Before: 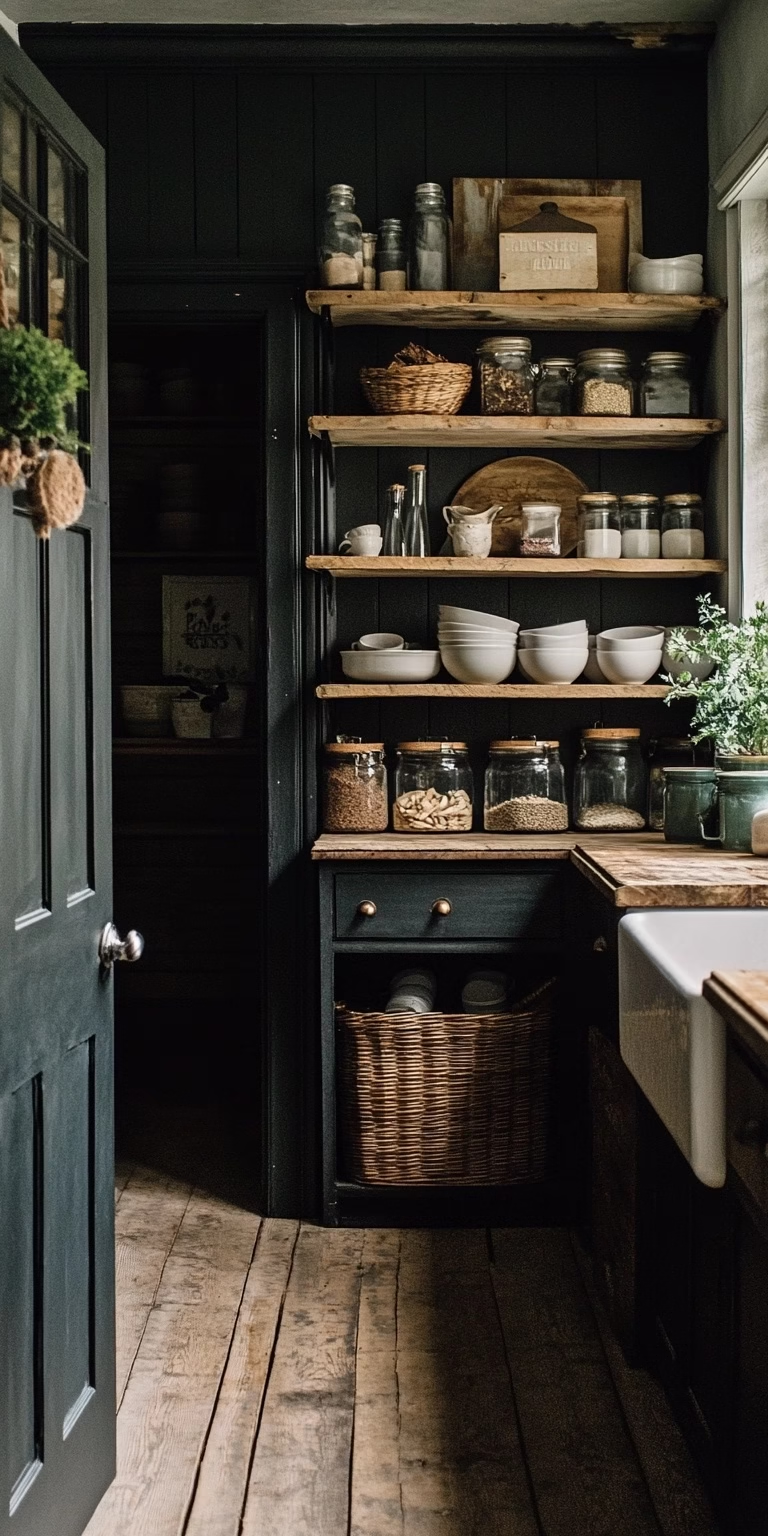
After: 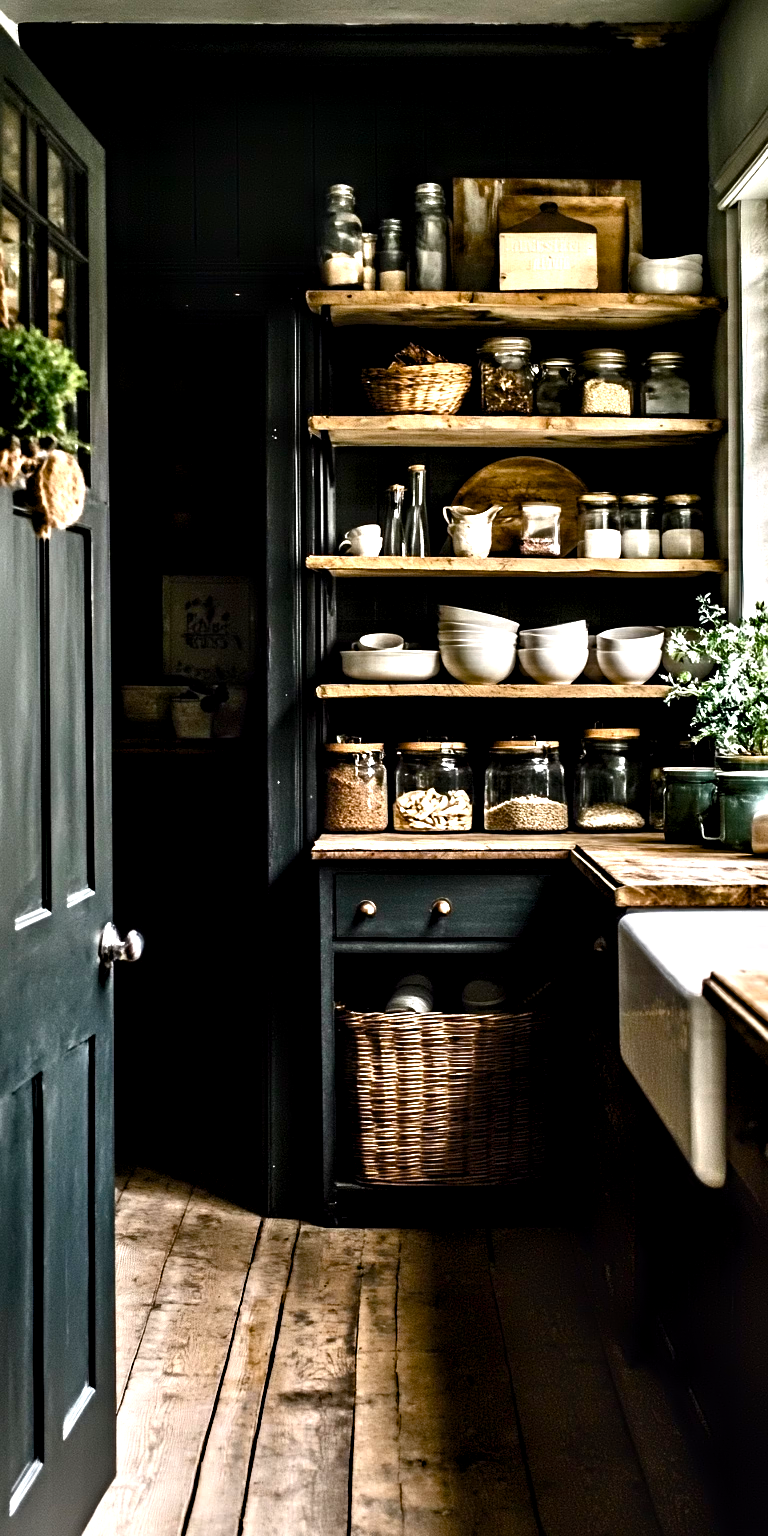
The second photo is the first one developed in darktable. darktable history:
contrast equalizer: y [[0.783, 0.666, 0.575, 0.77, 0.556, 0.501], [0.5 ×6], [0.5 ×6], [0, 0.02, 0.272, 0.399, 0.062, 0], [0 ×6]]
color balance rgb: power › hue 328.6°, perceptual saturation grading › global saturation 44.454%, perceptual saturation grading › highlights -25.574%, perceptual saturation grading › shadows 50.165%, perceptual brilliance grading › highlights 13.865%, perceptual brilliance grading › shadows -19.275%
